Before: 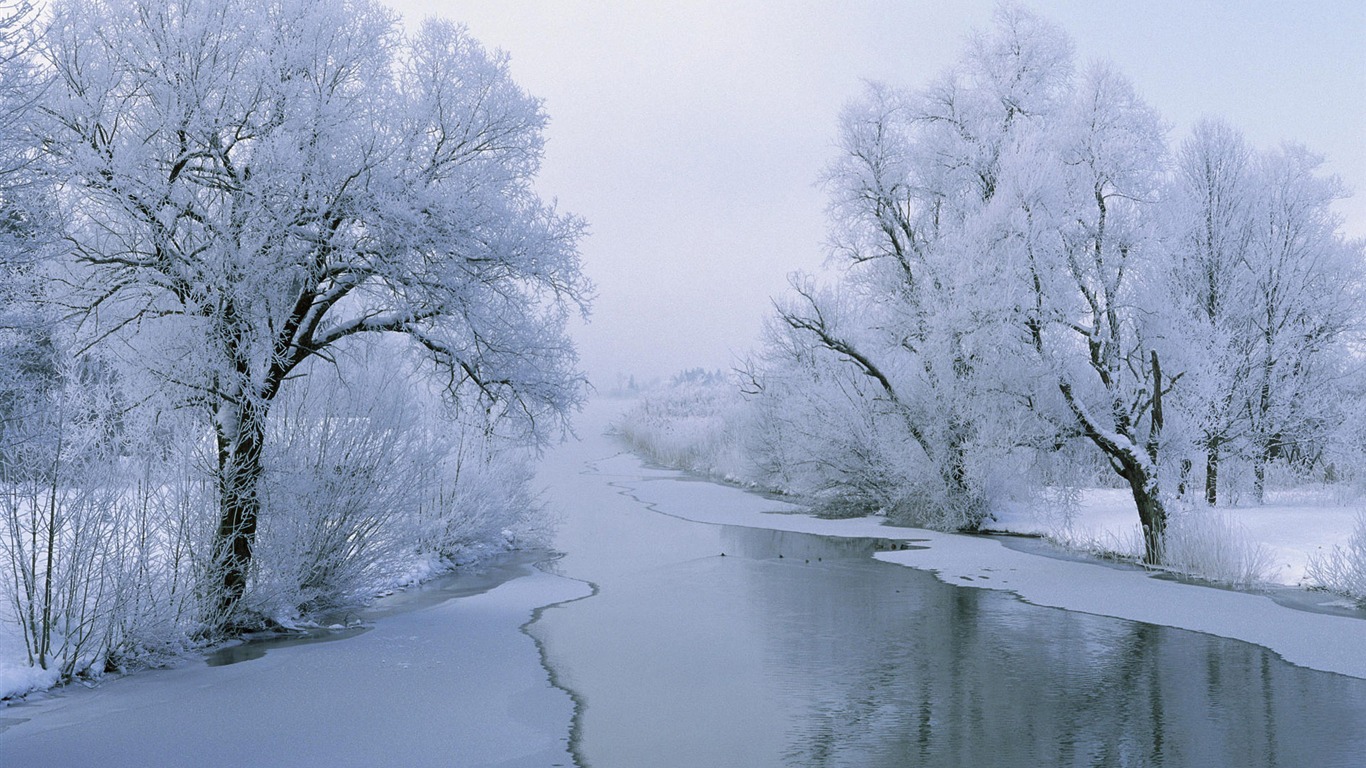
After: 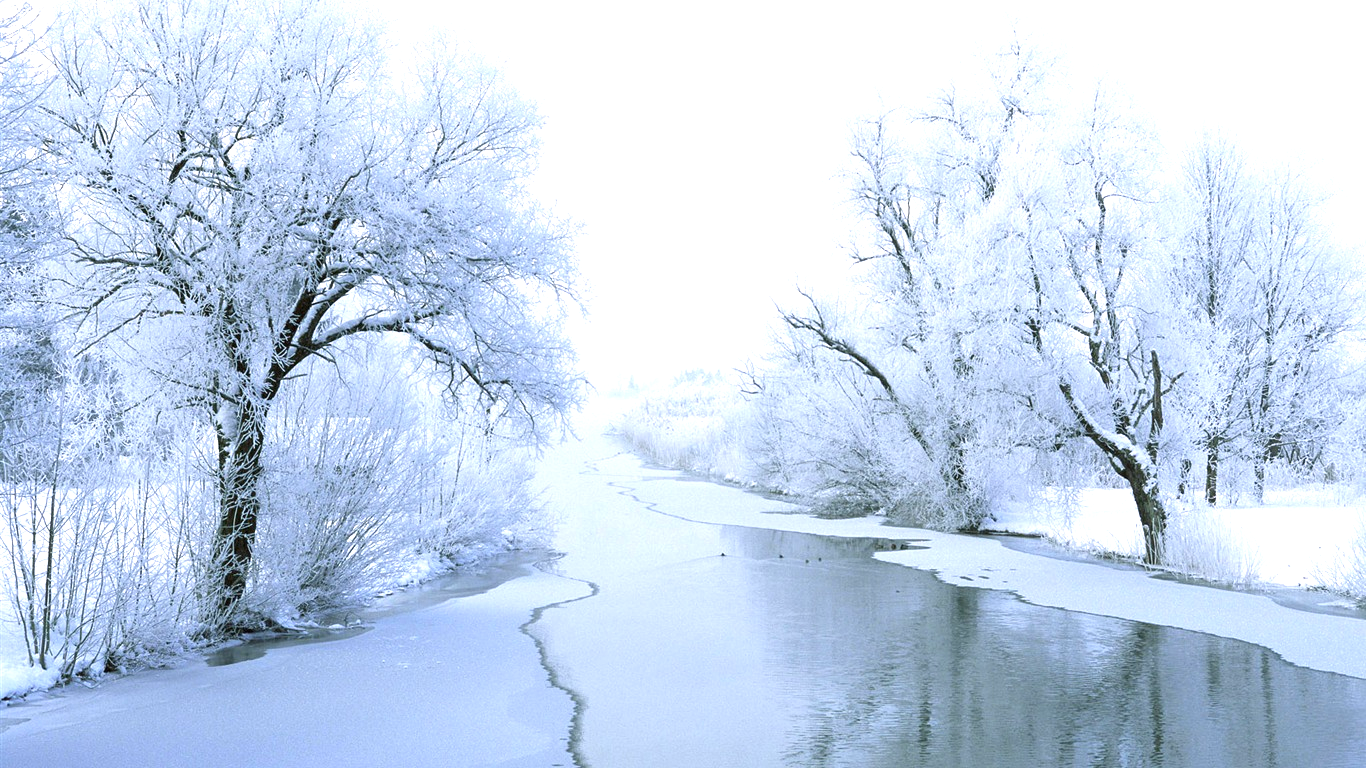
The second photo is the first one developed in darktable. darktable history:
exposure: black level correction 0, exposure 1.122 EV, compensate highlight preservation false
